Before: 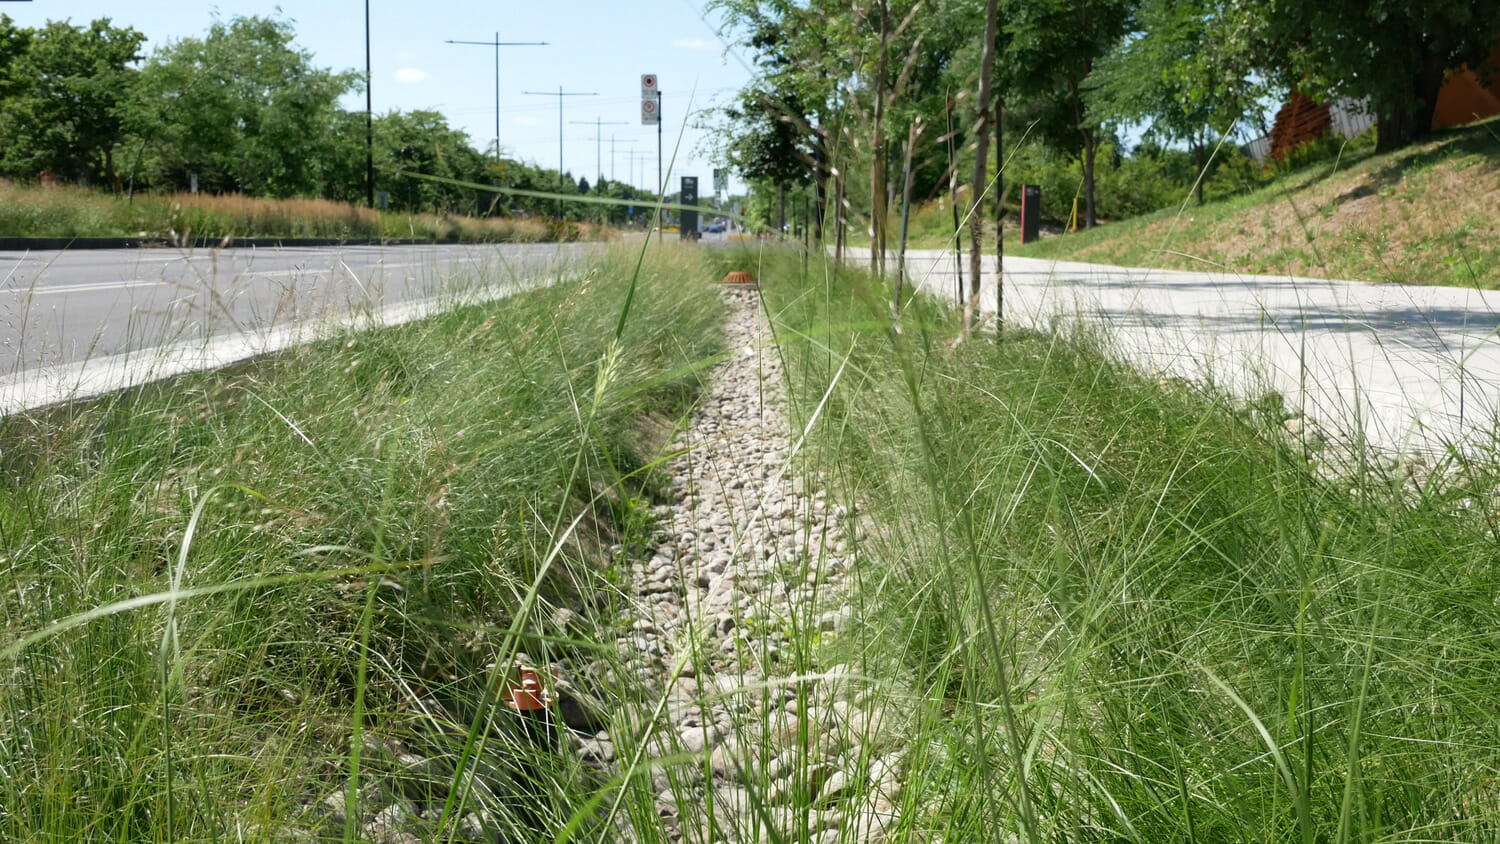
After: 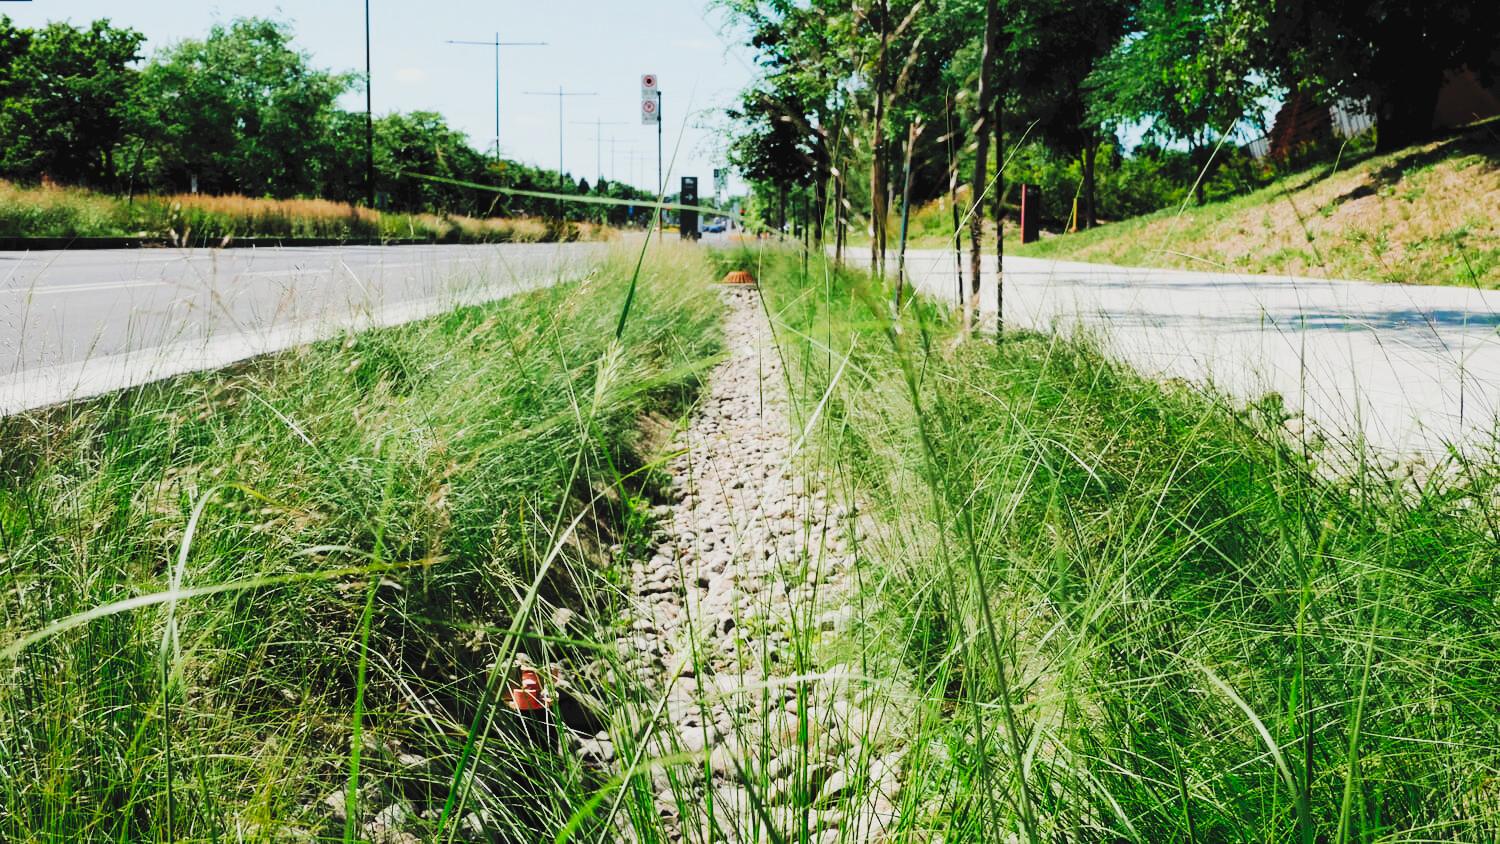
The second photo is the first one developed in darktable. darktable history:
filmic rgb: black relative exposure -5.04 EV, white relative exposure 3.98 EV, hardness 2.9, contrast 1.299, color science v4 (2020)
tone curve: curves: ch0 [(0, 0) (0.003, 0.062) (0.011, 0.07) (0.025, 0.083) (0.044, 0.094) (0.069, 0.105) (0.1, 0.117) (0.136, 0.136) (0.177, 0.164) (0.224, 0.201) (0.277, 0.256) (0.335, 0.335) (0.399, 0.424) (0.468, 0.529) (0.543, 0.641) (0.623, 0.725) (0.709, 0.787) (0.801, 0.849) (0.898, 0.917) (1, 1)], preserve colors none
velvia: strength 14.56%
